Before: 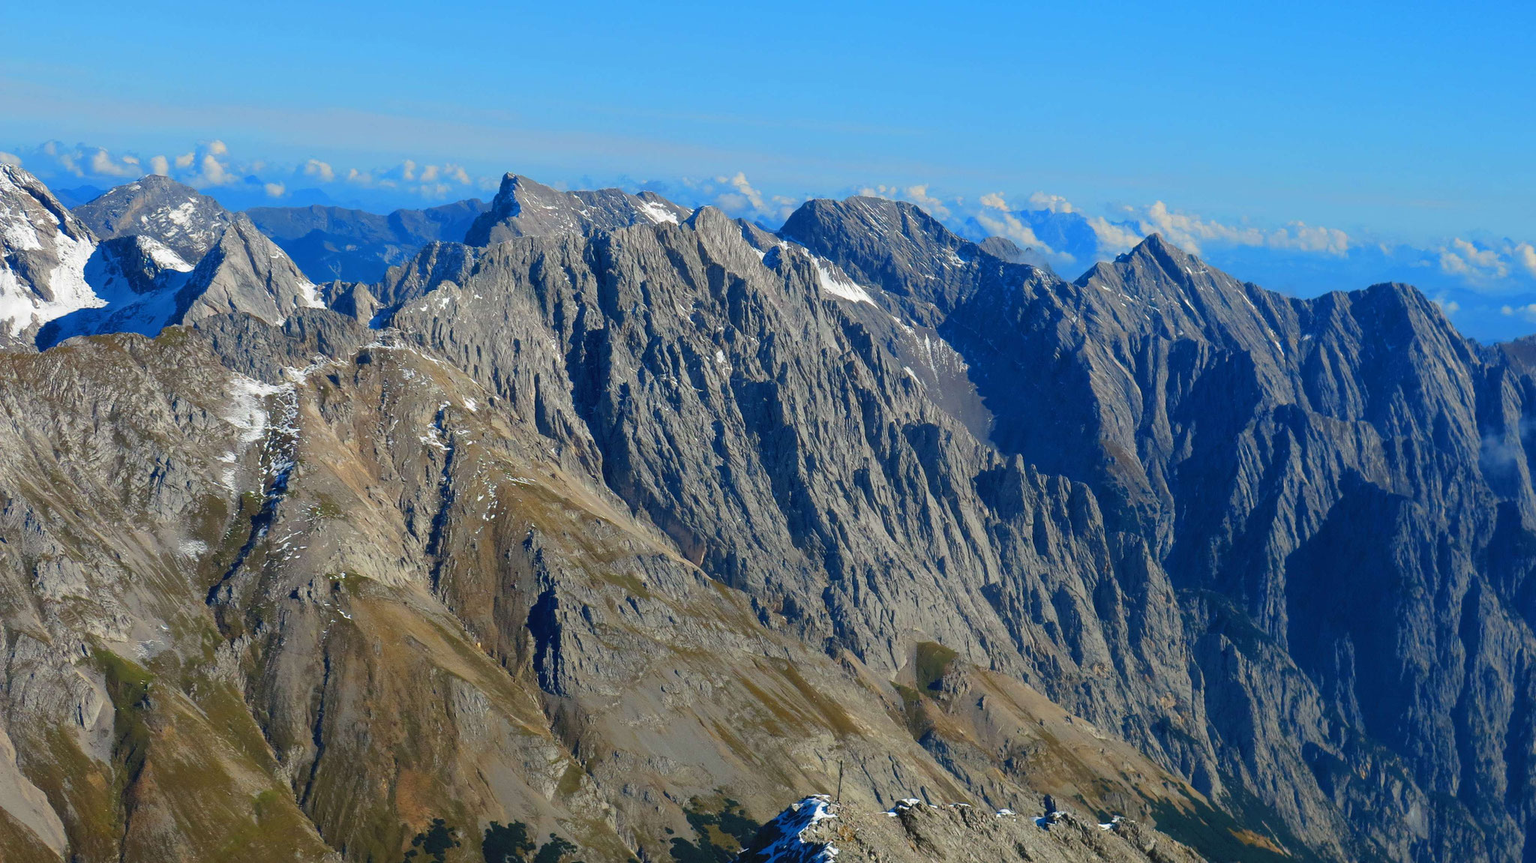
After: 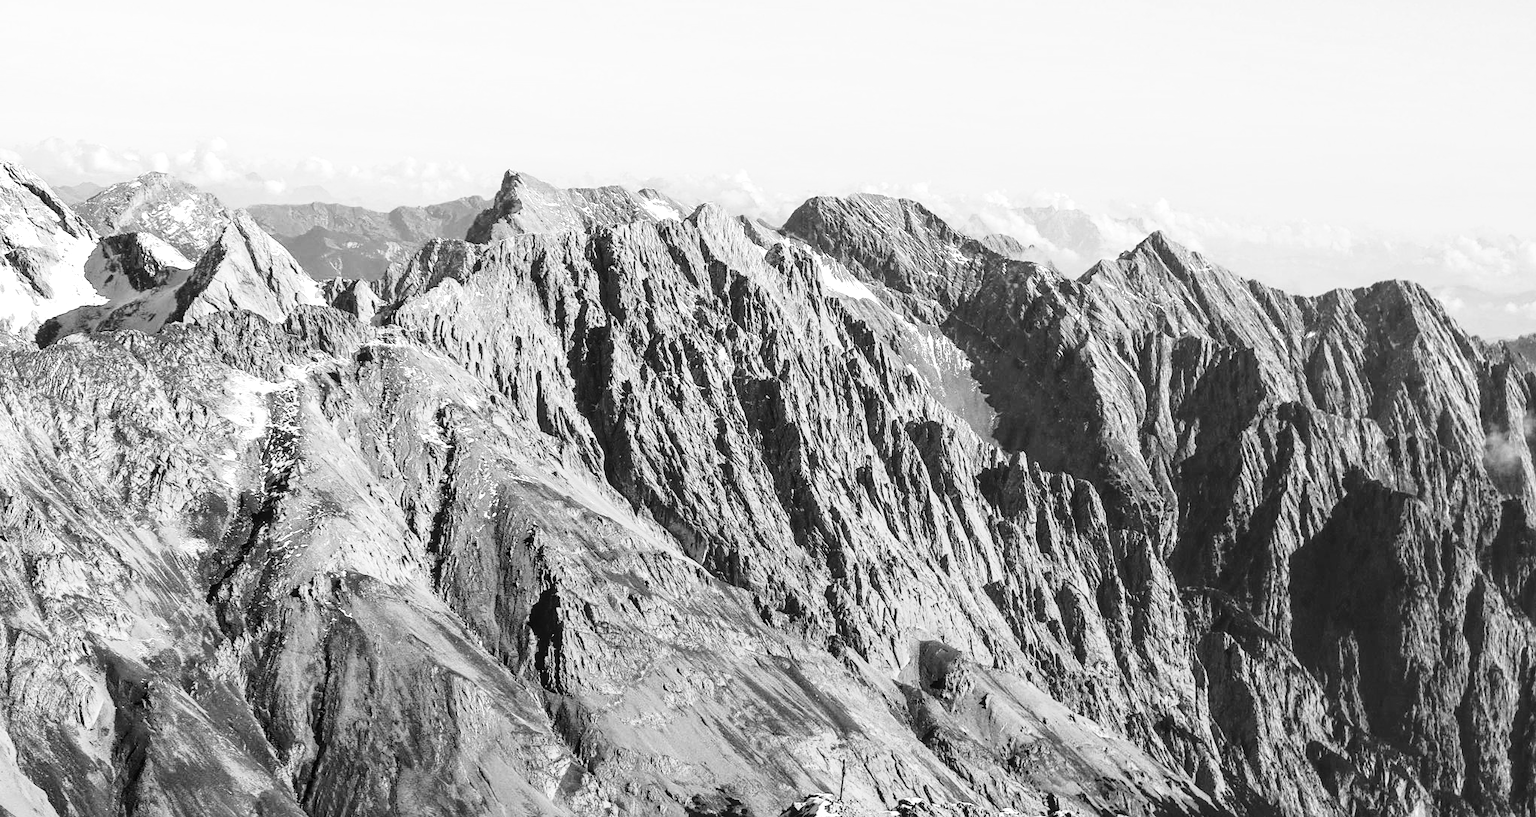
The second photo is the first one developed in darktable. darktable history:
exposure: exposure 0.3 EV, compensate highlight preservation false
white balance: emerald 1
local contrast: on, module defaults
tone equalizer: -8 EV -1.08 EV, -7 EV -1.01 EV, -6 EV -0.867 EV, -5 EV -0.578 EV, -3 EV 0.578 EV, -2 EV 0.867 EV, -1 EV 1.01 EV, +0 EV 1.08 EV, edges refinement/feathering 500, mask exposure compensation -1.57 EV, preserve details no
monochrome: a 14.95, b -89.96
crop: top 0.448%, right 0.264%, bottom 5.045%
base curve: curves: ch0 [(0, 0) (0.028, 0.03) (0.121, 0.232) (0.46, 0.748) (0.859, 0.968) (1, 1)]
sharpen: amount 0.2
